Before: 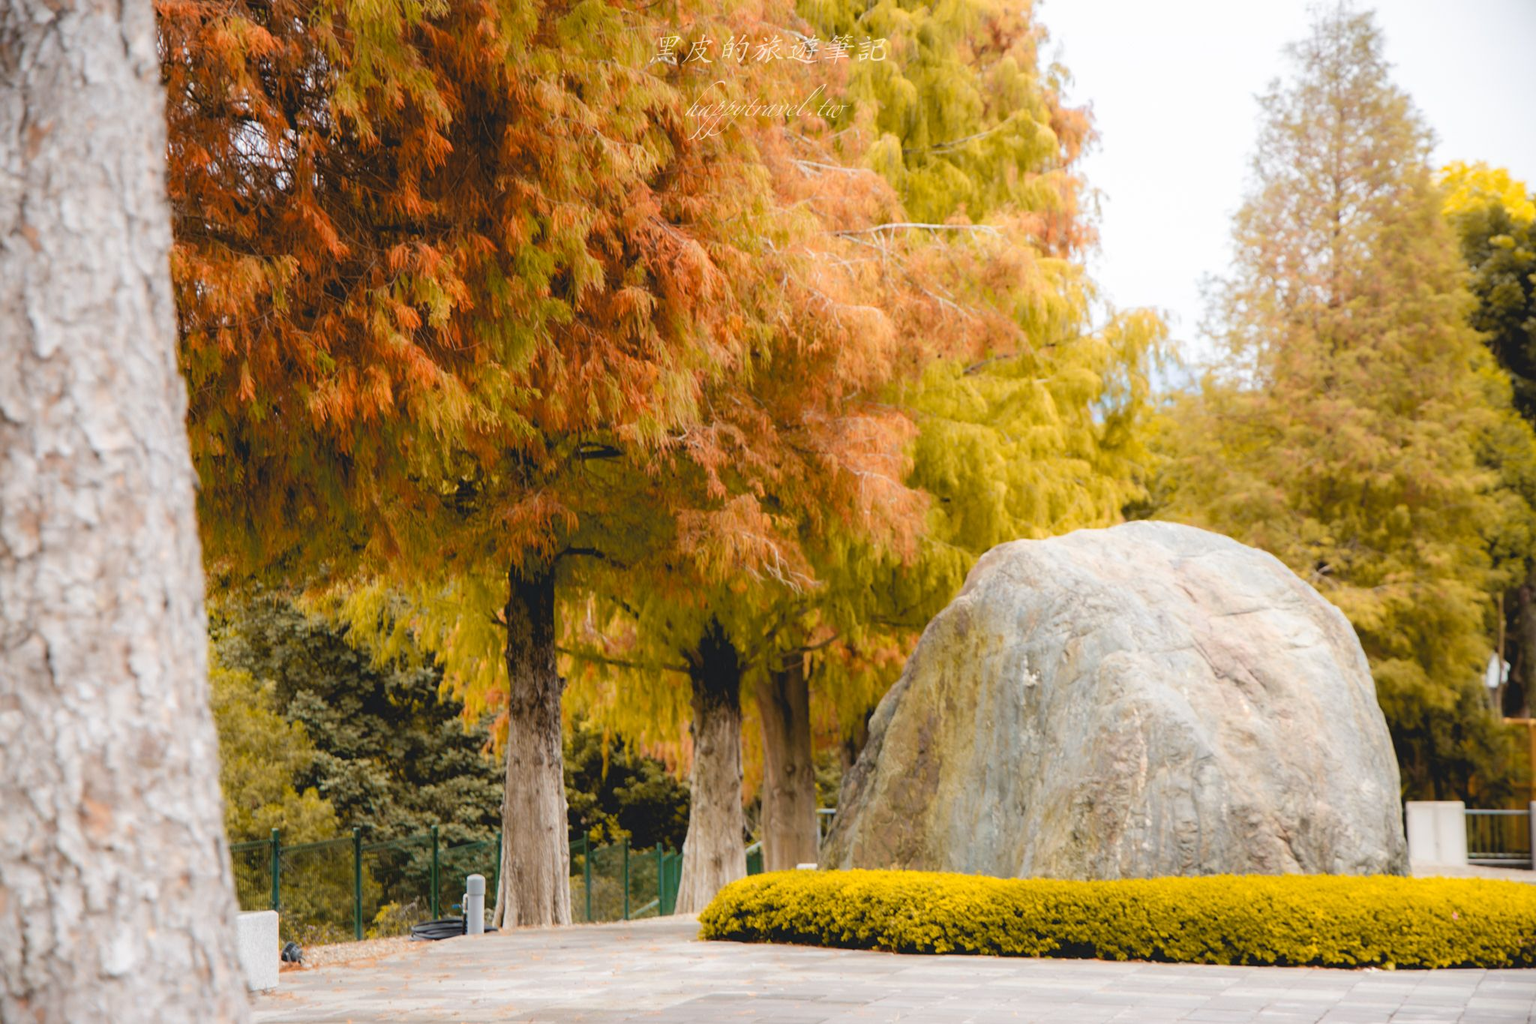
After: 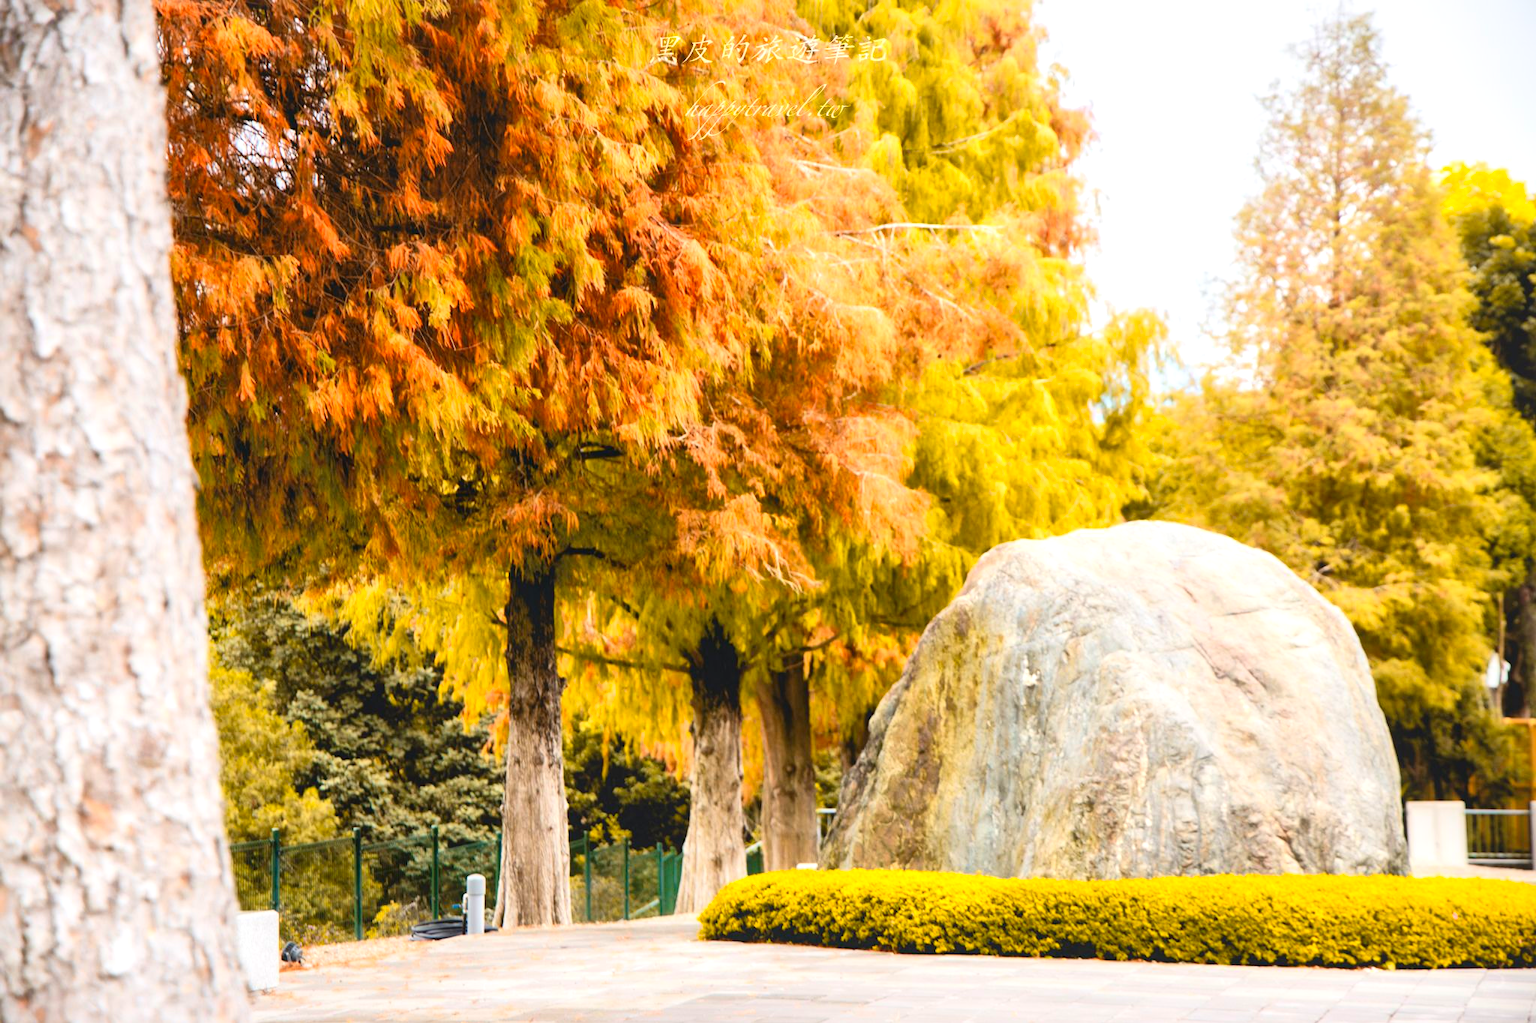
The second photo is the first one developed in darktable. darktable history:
local contrast: mode bilateral grid, contrast 20, coarseness 50, detail 171%, midtone range 0.2
exposure: black level correction 0, exposure 0.701 EV, compensate exposure bias true, compensate highlight preservation false
contrast brightness saturation: contrast 0.238, brightness 0.258, saturation 0.386
